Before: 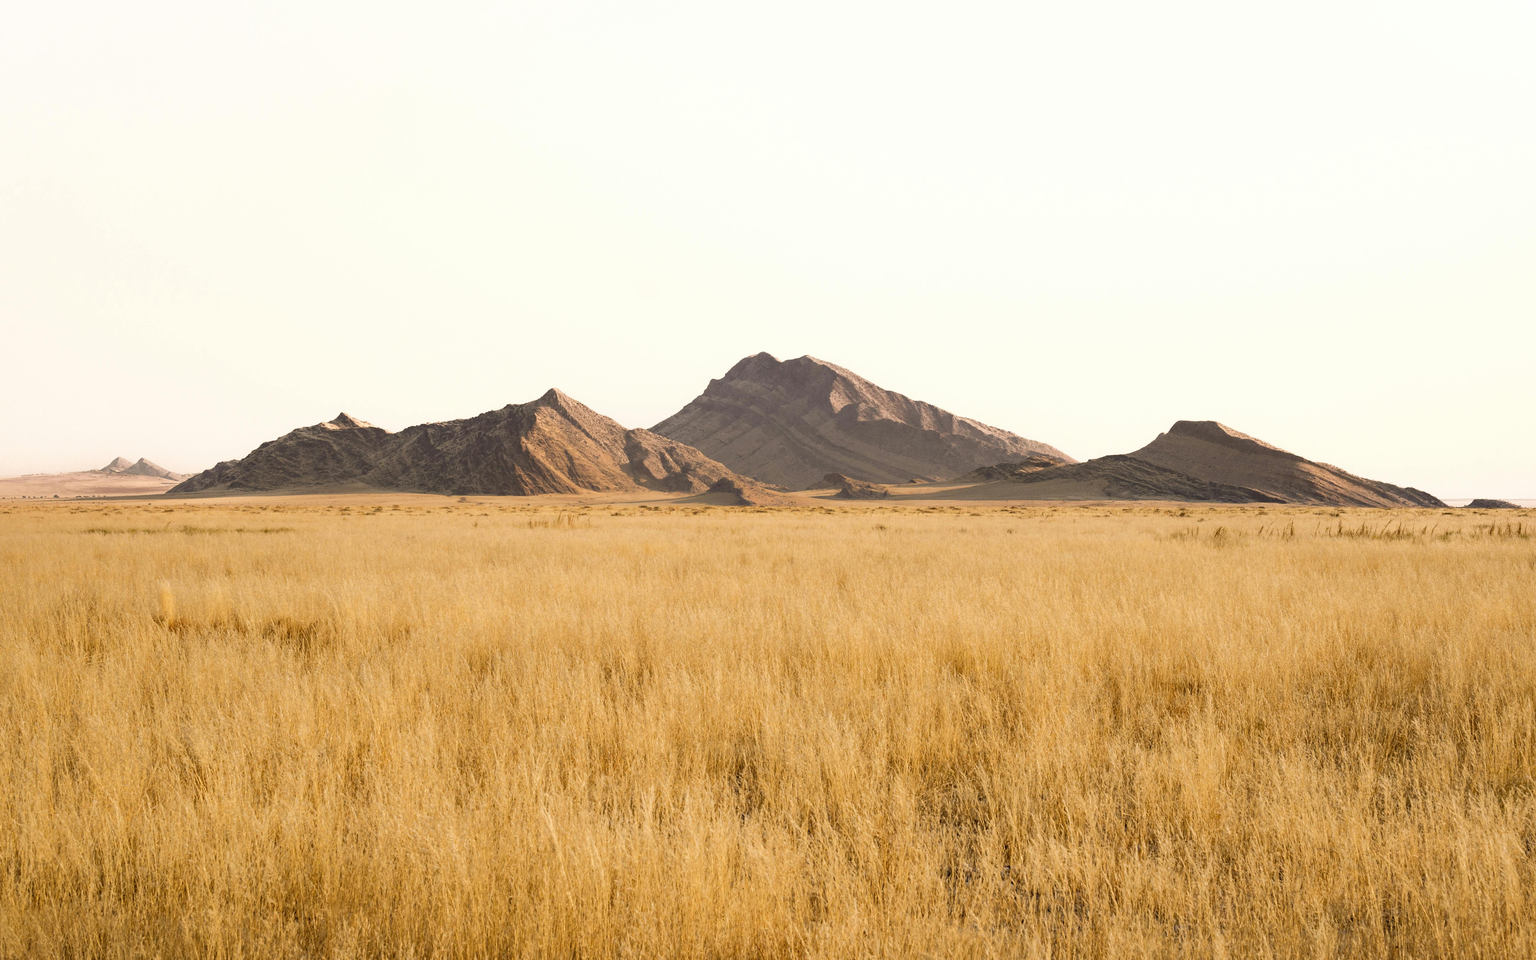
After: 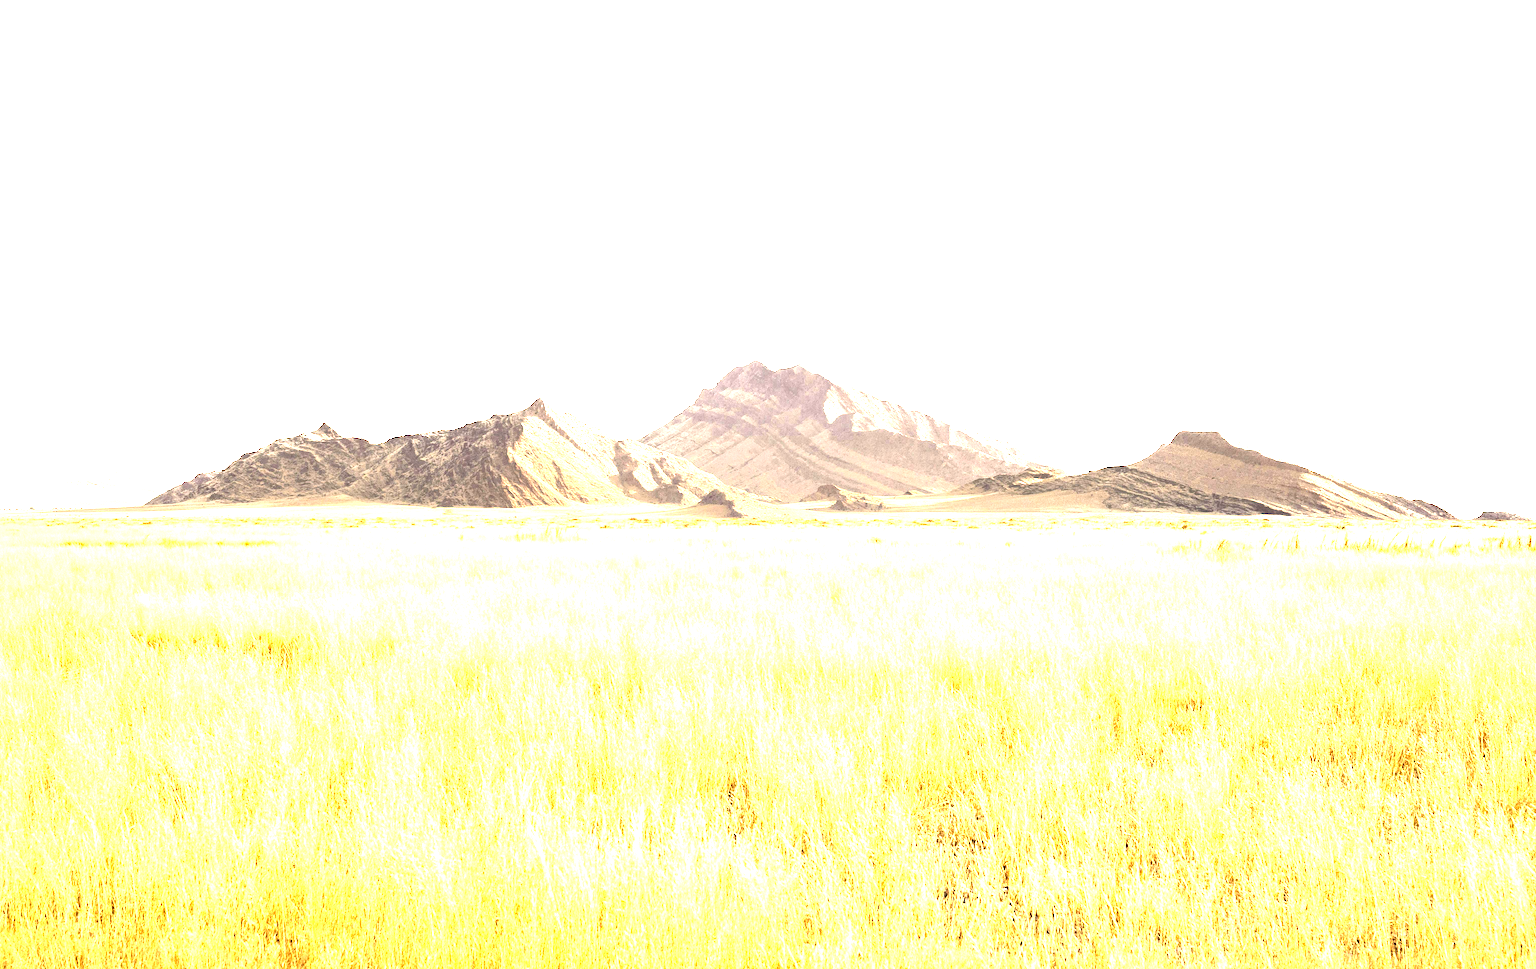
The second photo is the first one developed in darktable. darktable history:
exposure: exposure 2.047 EV, compensate highlight preservation false
crop and rotate: left 1.657%, right 0.641%, bottom 1.335%
haze removal: compatibility mode true, adaptive false
tone equalizer: -8 EV -0.715 EV, -7 EV -0.671 EV, -6 EV -0.63 EV, -5 EV -0.405 EV, -3 EV 0.39 EV, -2 EV 0.6 EV, -1 EV 0.682 EV, +0 EV 0.722 EV, edges refinement/feathering 500, mask exposure compensation -1.57 EV, preserve details no
